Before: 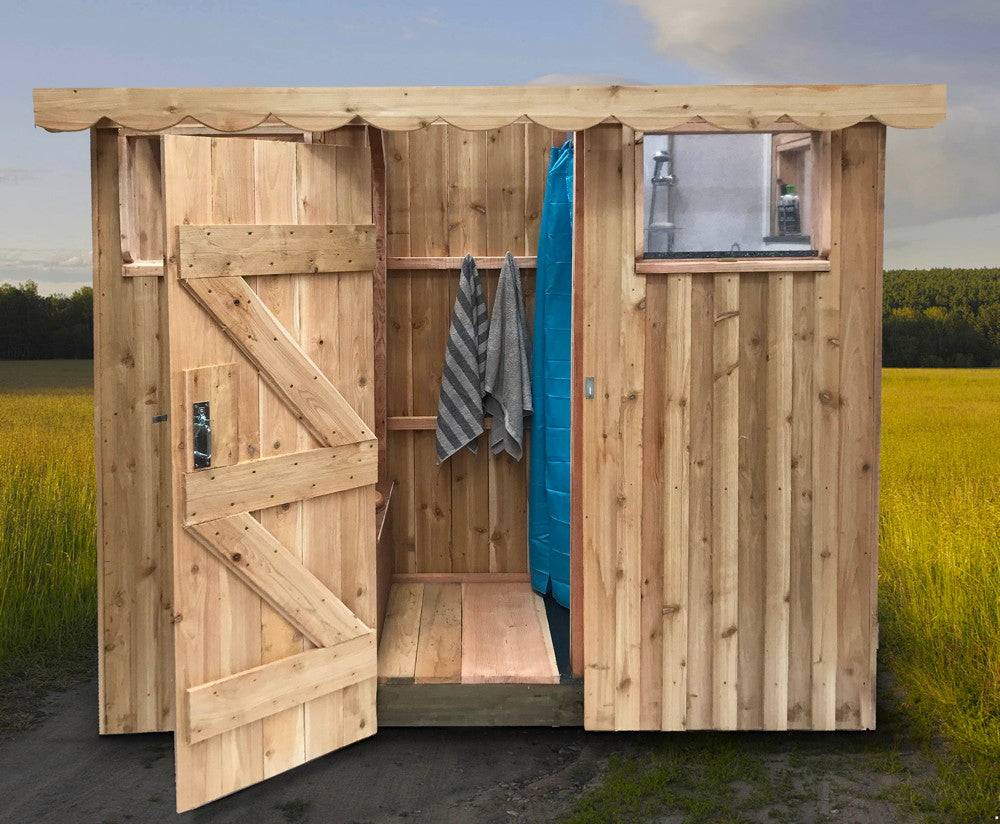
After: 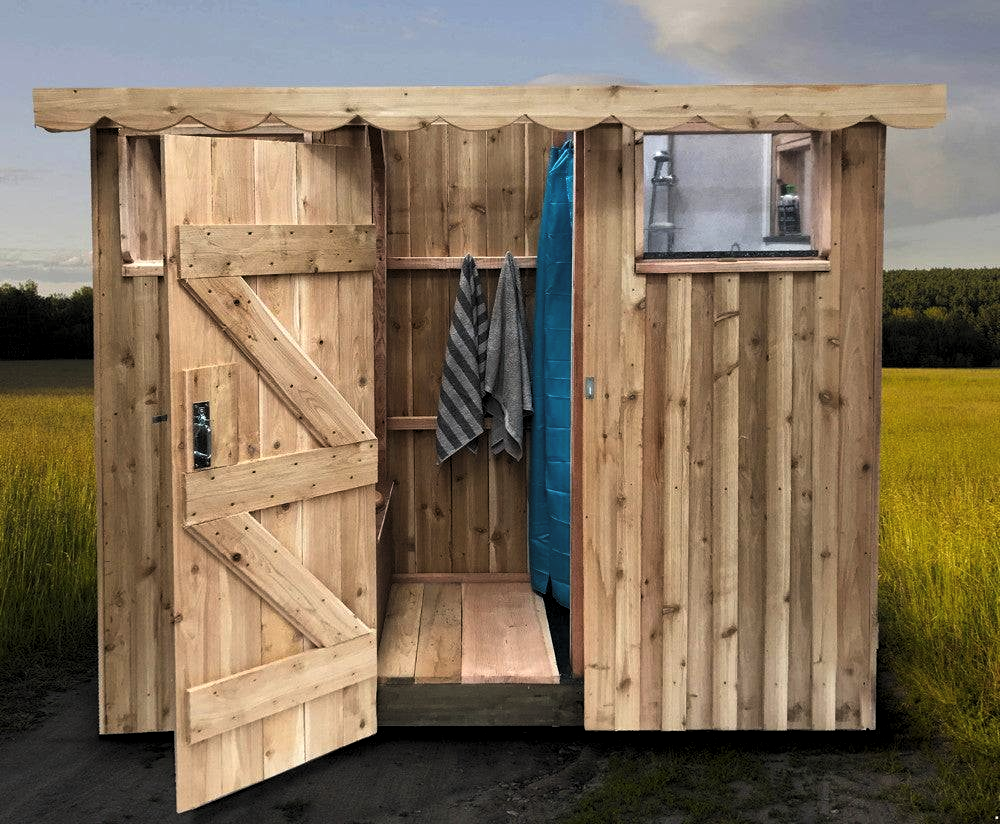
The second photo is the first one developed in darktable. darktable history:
exposure: exposure 0.153 EV, compensate highlight preservation false
levels: levels [0.116, 0.574, 1]
